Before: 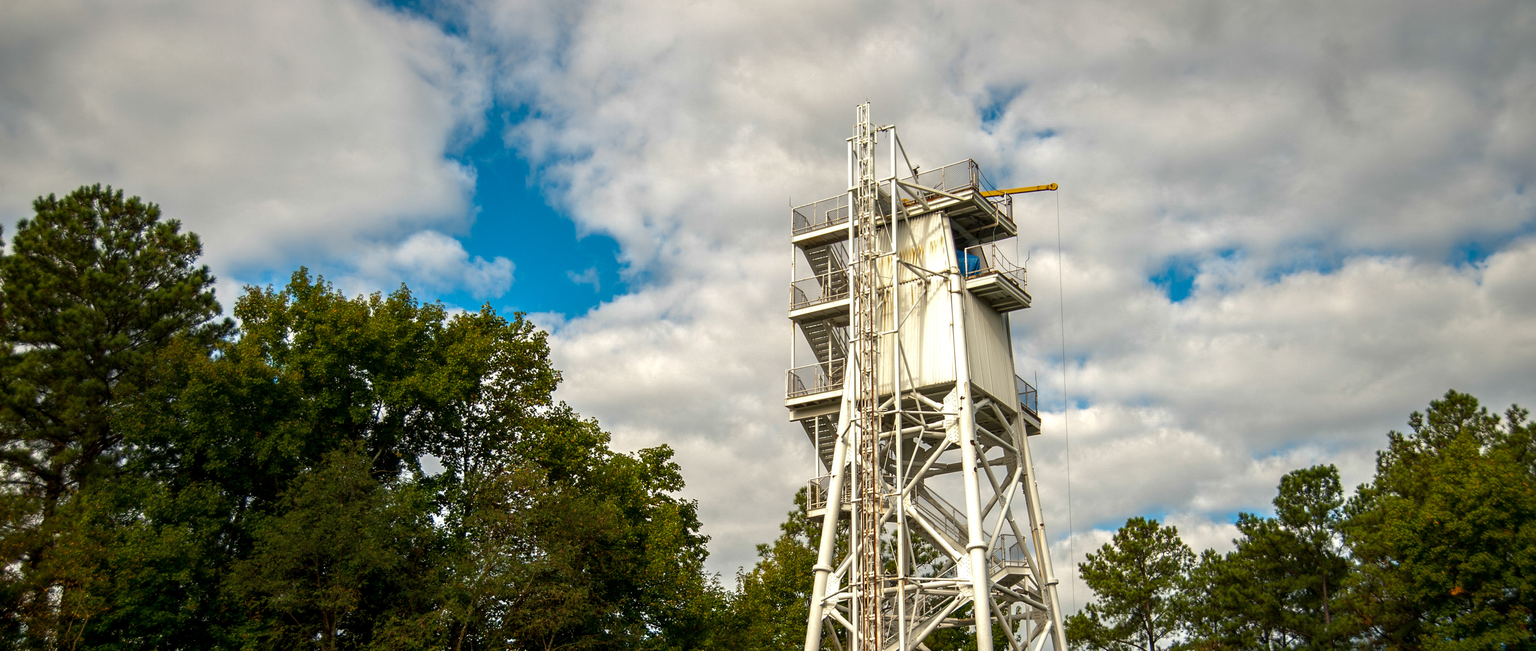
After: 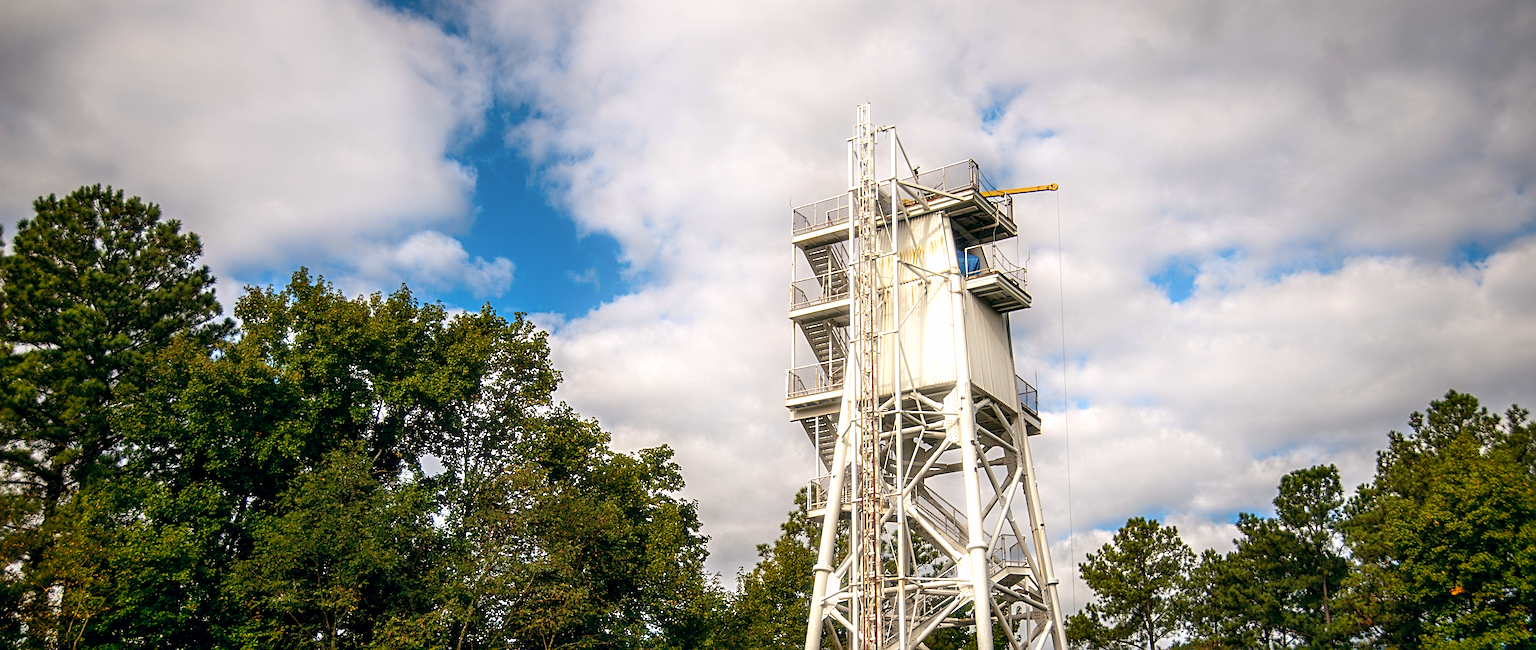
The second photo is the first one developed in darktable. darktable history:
color balance: lift [0.998, 0.998, 1.001, 1.002], gamma [0.995, 1.025, 0.992, 0.975], gain [0.995, 1.02, 0.997, 0.98]
bloom: size 3%, threshold 100%, strength 0%
vignetting: brightness -0.233, saturation 0.141
white balance: red 0.984, blue 1.059
shadows and highlights: highlights 70.7, soften with gaussian
sharpen: radius 4.883
